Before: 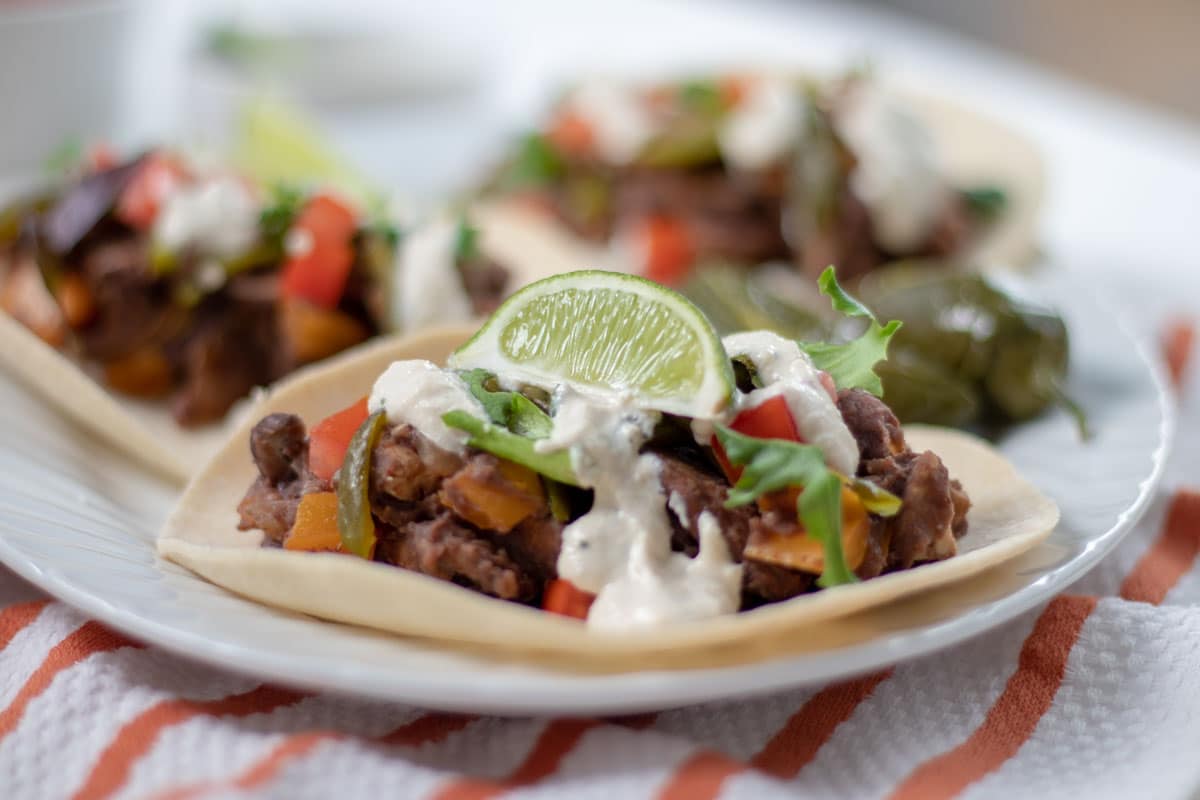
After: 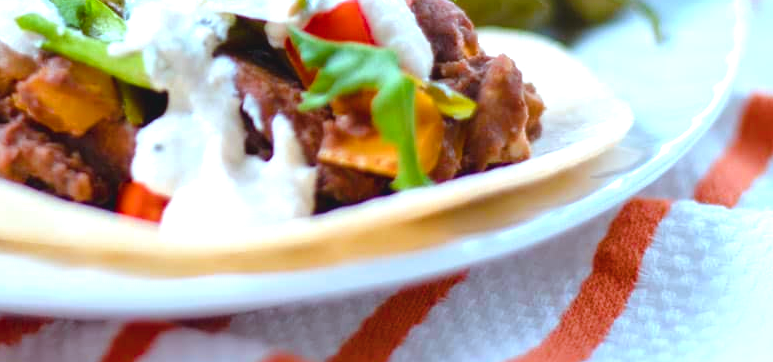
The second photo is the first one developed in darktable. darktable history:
color balance rgb: global offset › luminance 0.491%, perceptual saturation grading › global saturation 36.601%, perceptual saturation grading › shadows 34.842%, perceptual brilliance grading › global brilliance 9.84%, perceptual brilliance grading › shadows 15.732%
crop and rotate: left 35.566%, top 49.734%, bottom 4.894%
color correction: highlights a* -8.87, highlights b* -22.62
exposure: exposure 0.607 EV, compensate highlight preservation false
